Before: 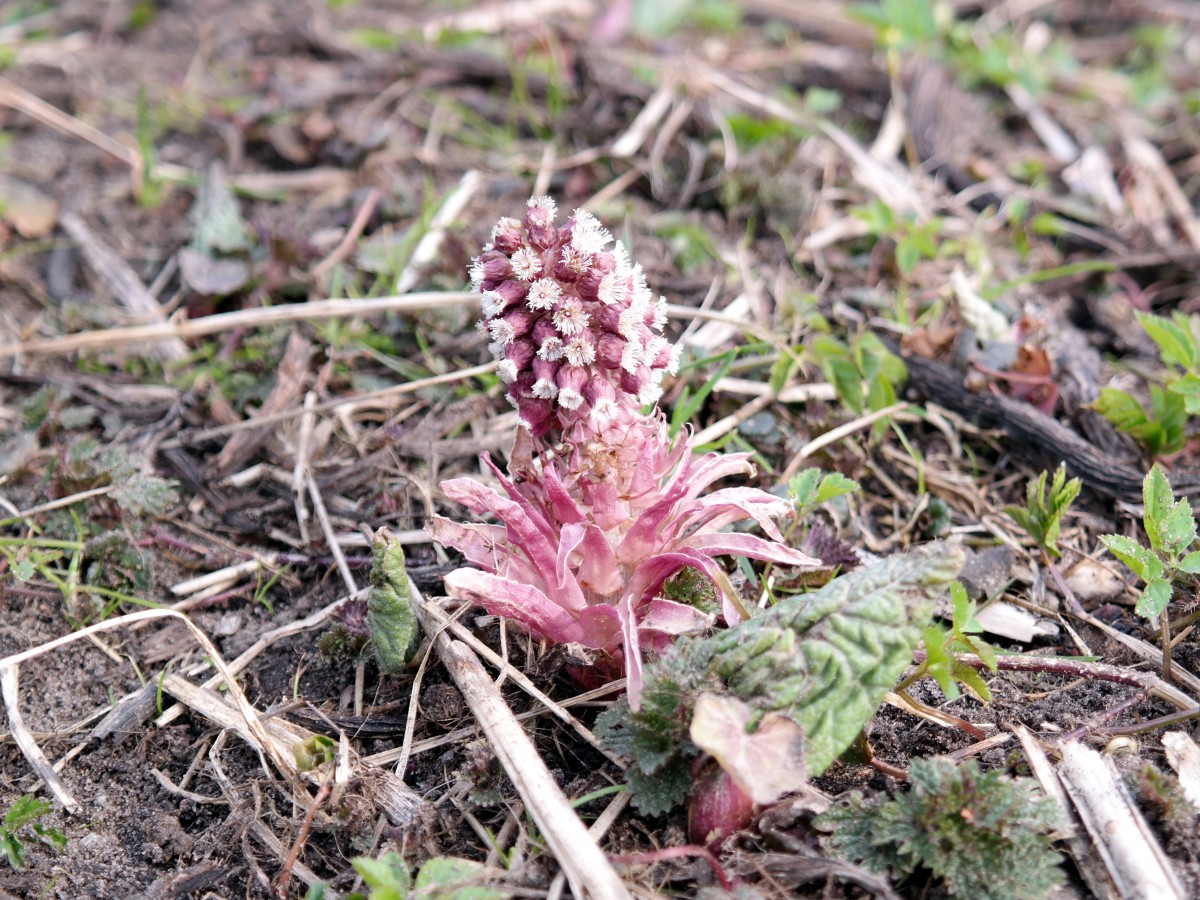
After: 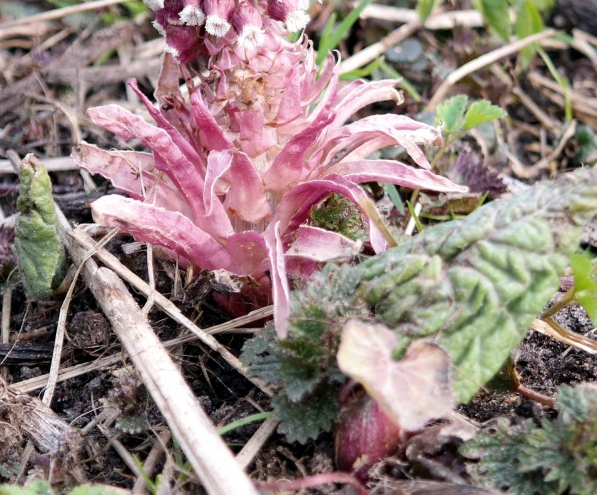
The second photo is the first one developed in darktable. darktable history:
crop: left 29.428%, top 41.492%, right 20.798%, bottom 3.493%
